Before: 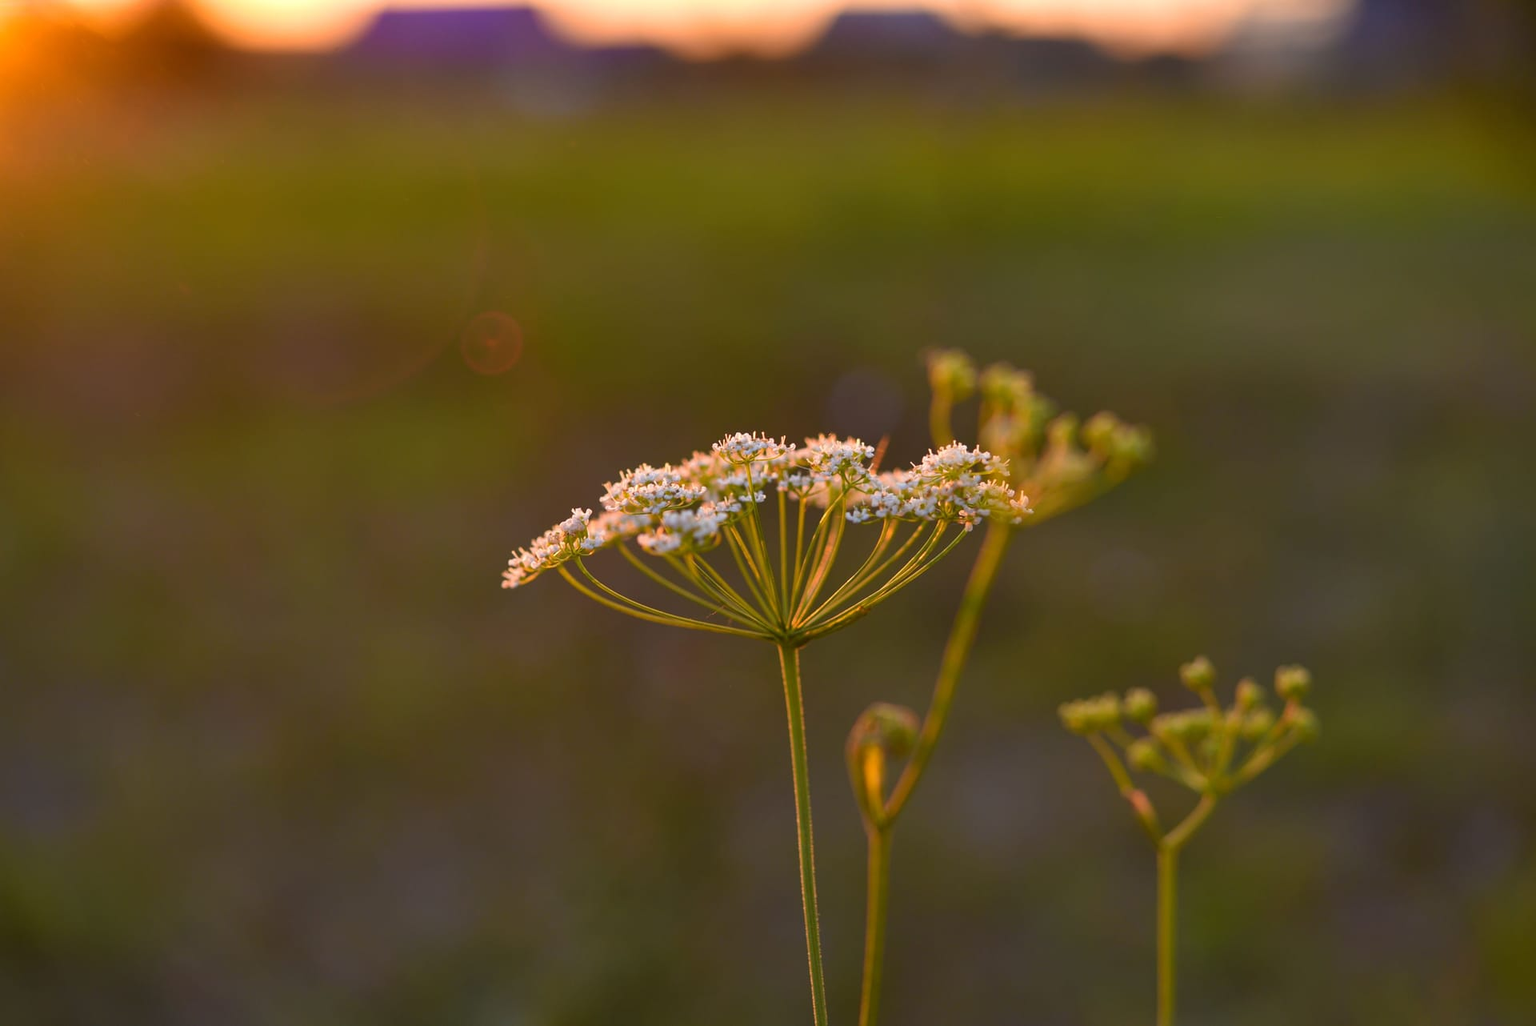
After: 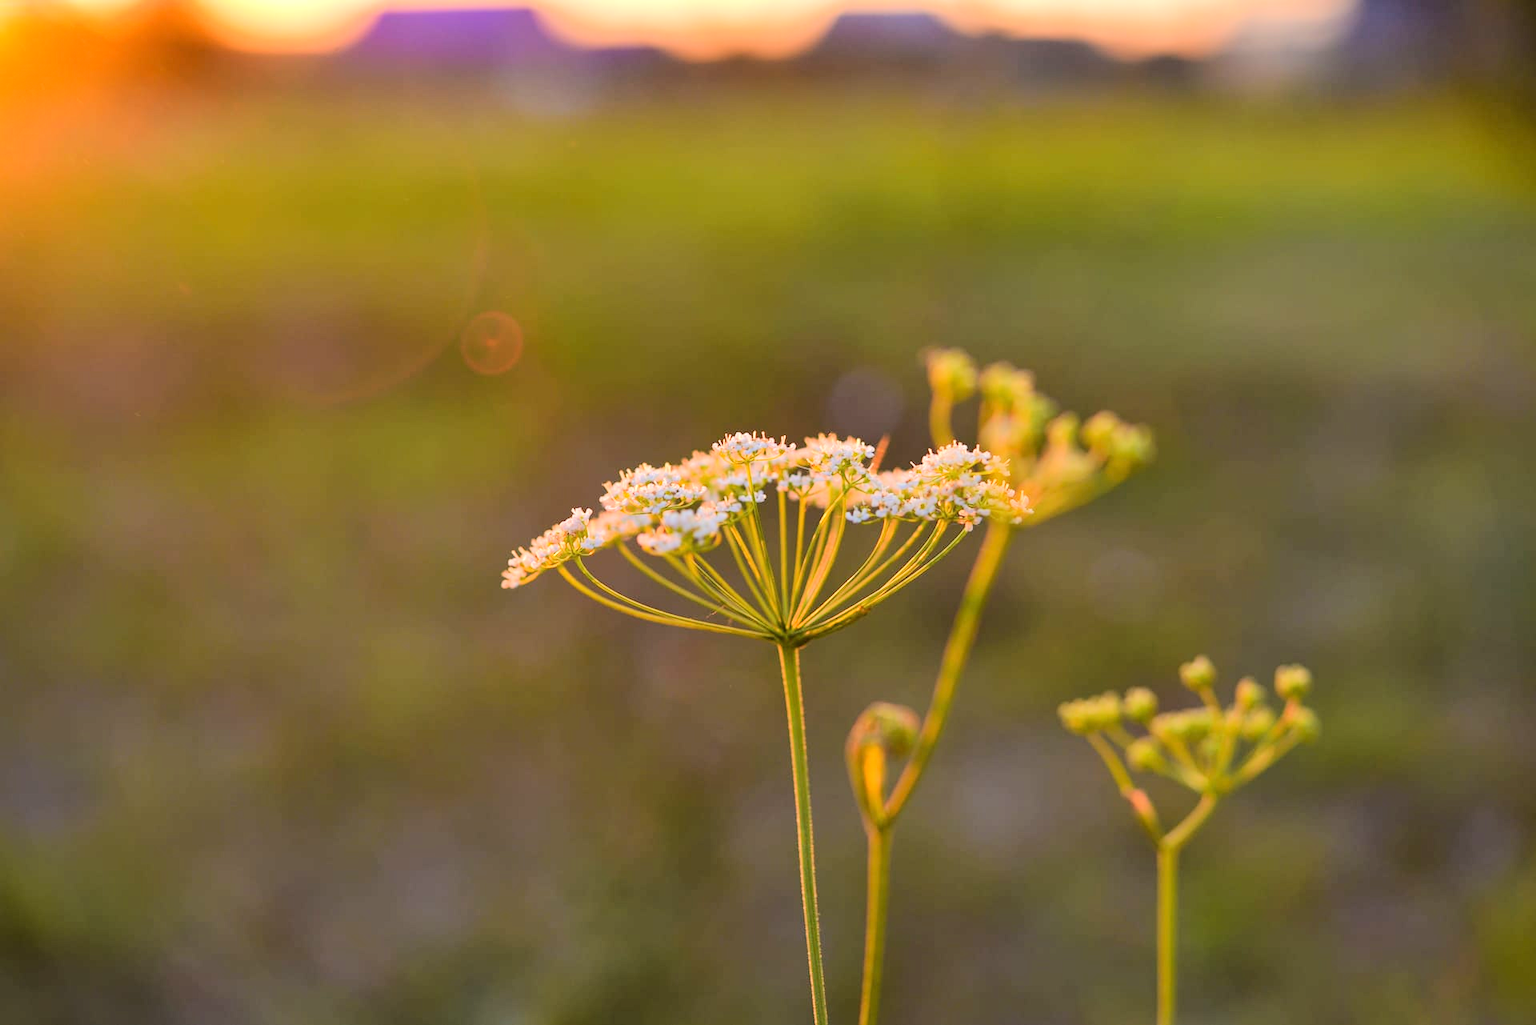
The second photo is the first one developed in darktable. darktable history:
tone equalizer: -7 EV 0.153 EV, -6 EV 0.631 EV, -5 EV 1.14 EV, -4 EV 1.33 EV, -3 EV 1.15 EV, -2 EV 0.6 EV, -1 EV 0.151 EV, edges refinement/feathering 500, mask exposure compensation -1.57 EV, preserve details no
